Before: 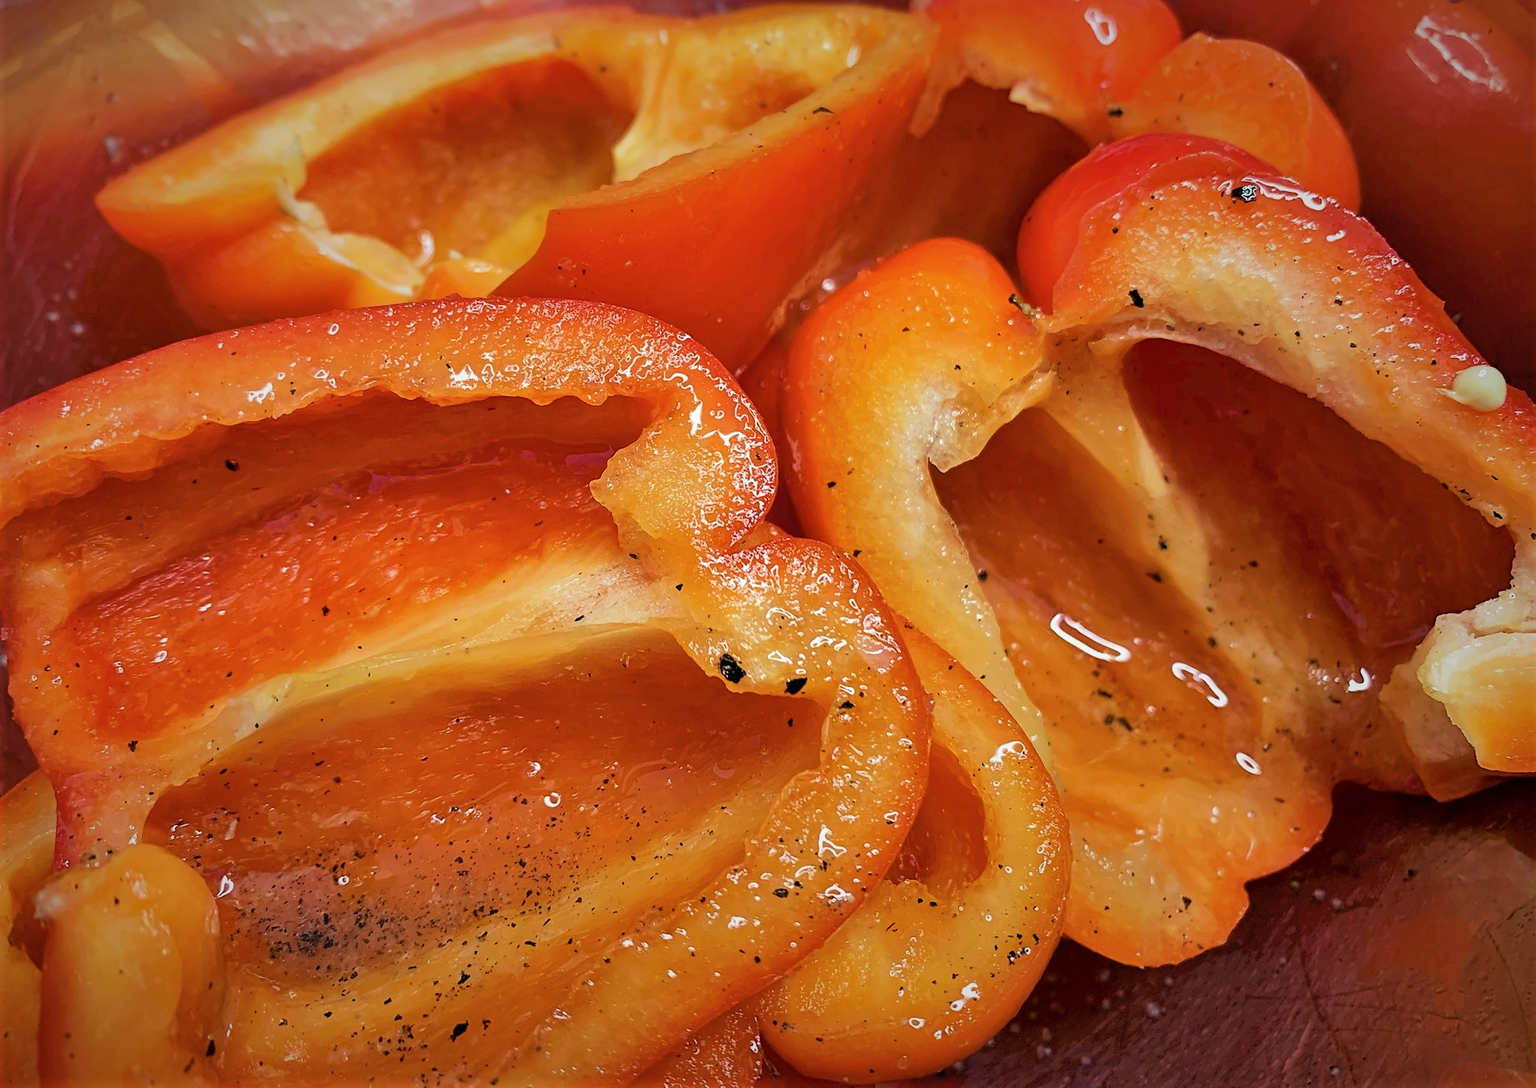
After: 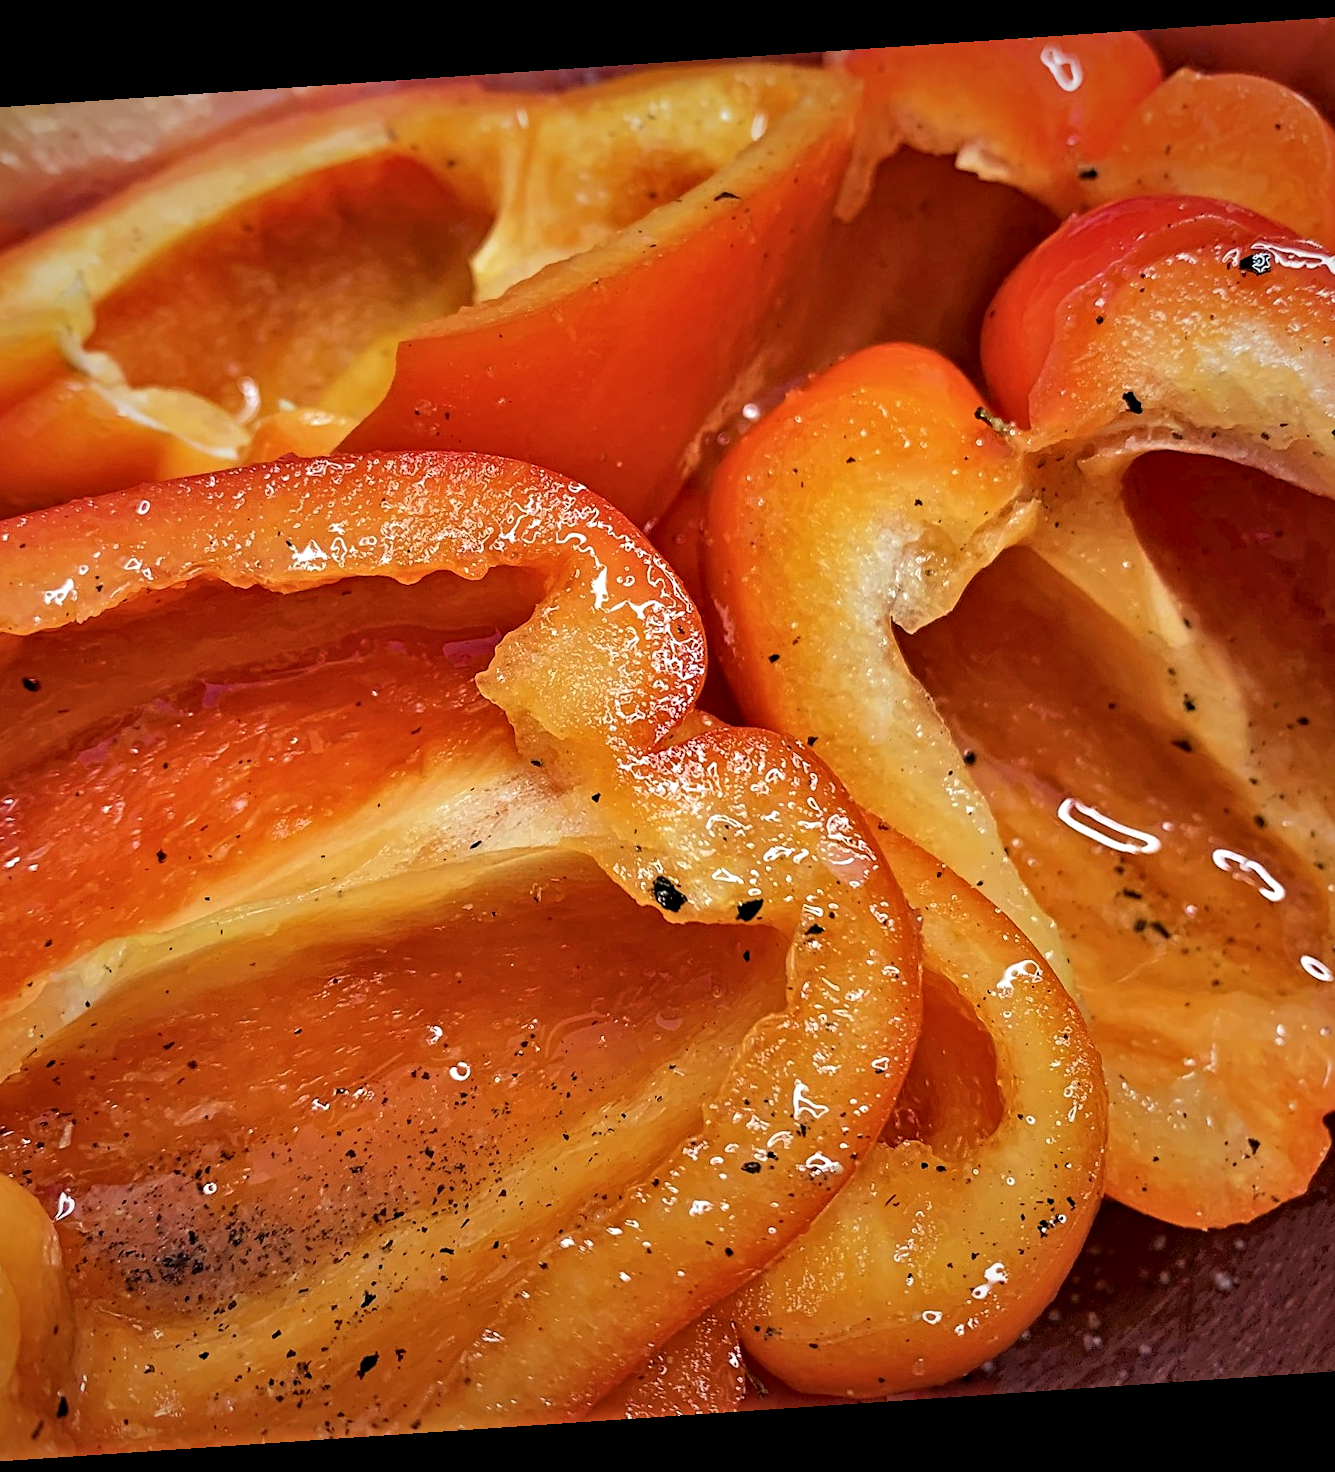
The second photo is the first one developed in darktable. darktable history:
crop and rotate: left 15.055%, right 18.278%
contrast equalizer: y [[0.51, 0.537, 0.559, 0.574, 0.599, 0.618], [0.5 ×6], [0.5 ×6], [0 ×6], [0 ×6]]
rotate and perspective: rotation -4.2°, shear 0.006, automatic cropping off
